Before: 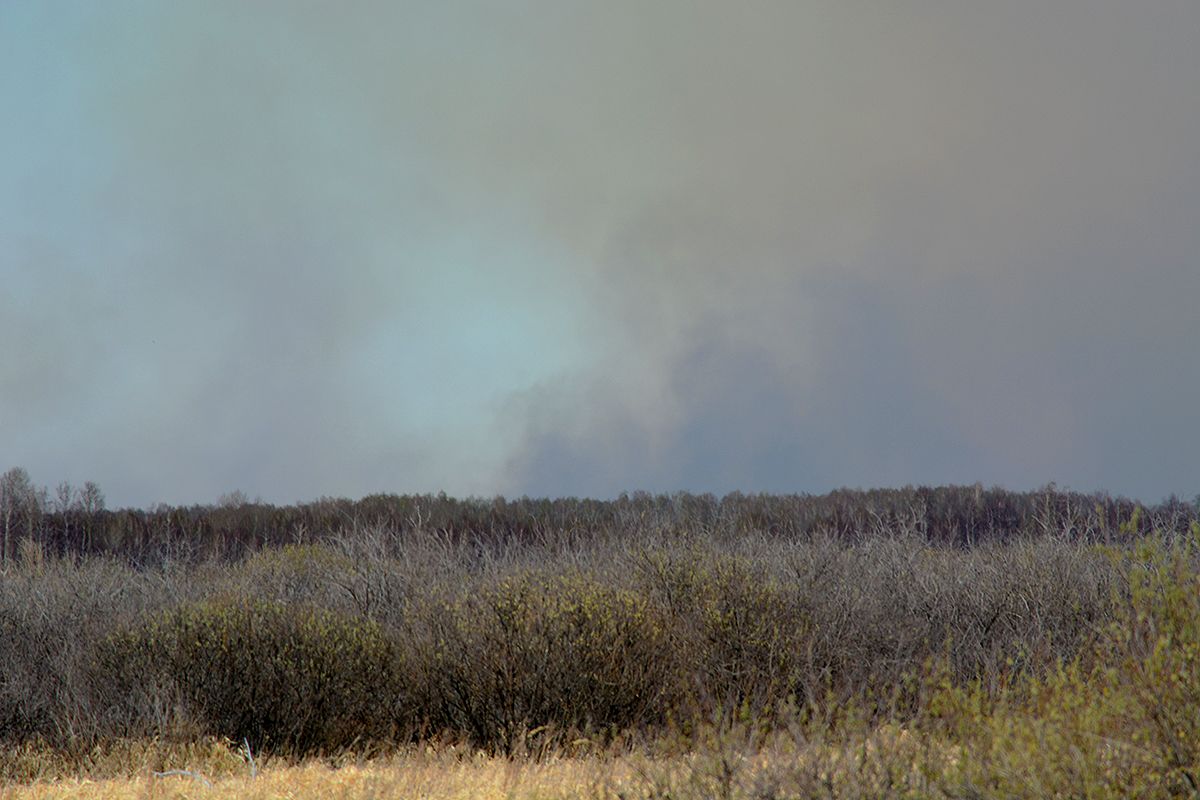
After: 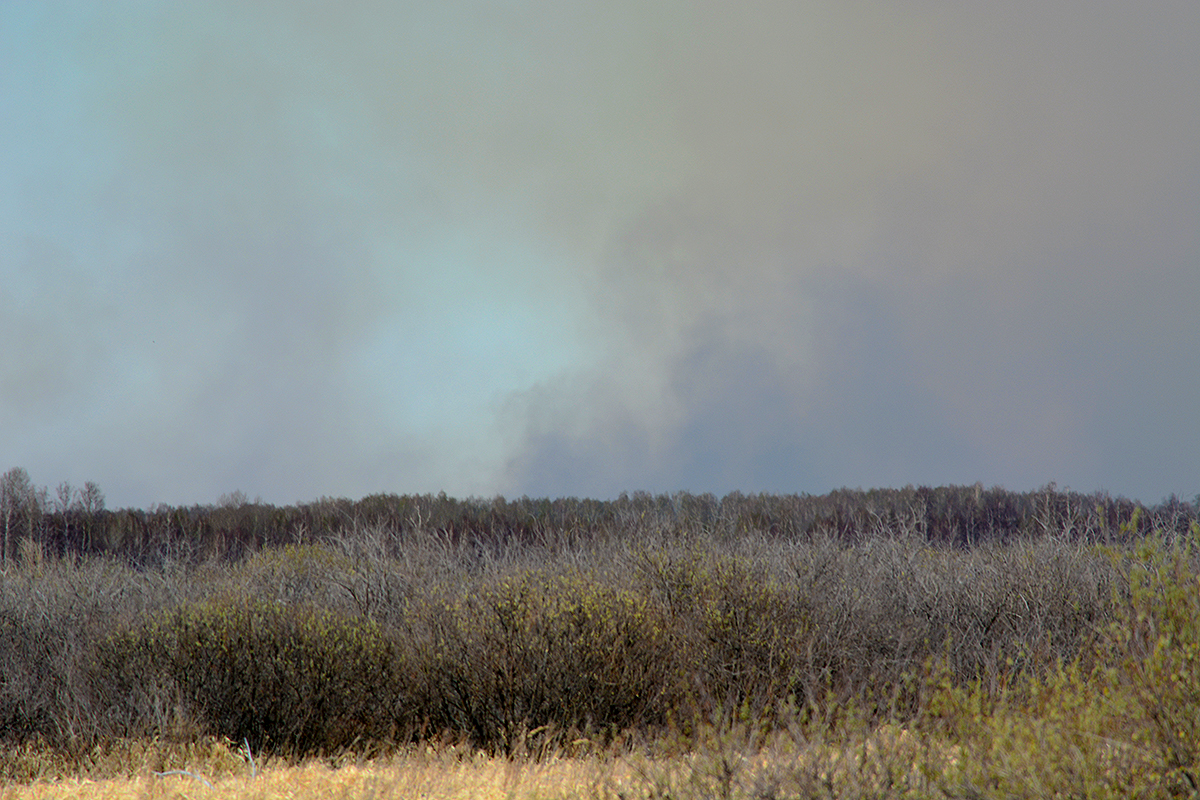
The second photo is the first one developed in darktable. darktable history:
tone curve: curves: ch0 [(0, 0) (0.003, 0.003) (0.011, 0.012) (0.025, 0.026) (0.044, 0.047) (0.069, 0.073) (0.1, 0.105) (0.136, 0.143) (0.177, 0.187) (0.224, 0.237) (0.277, 0.293) (0.335, 0.354) (0.399, 0.422) (0.468, 0.495) (0.543, 0.574) (0.623, 0.659) (0.709, 0.749) (0.801, 0.846) (0.898, 0.932) (1, 1)], preserve colors none
